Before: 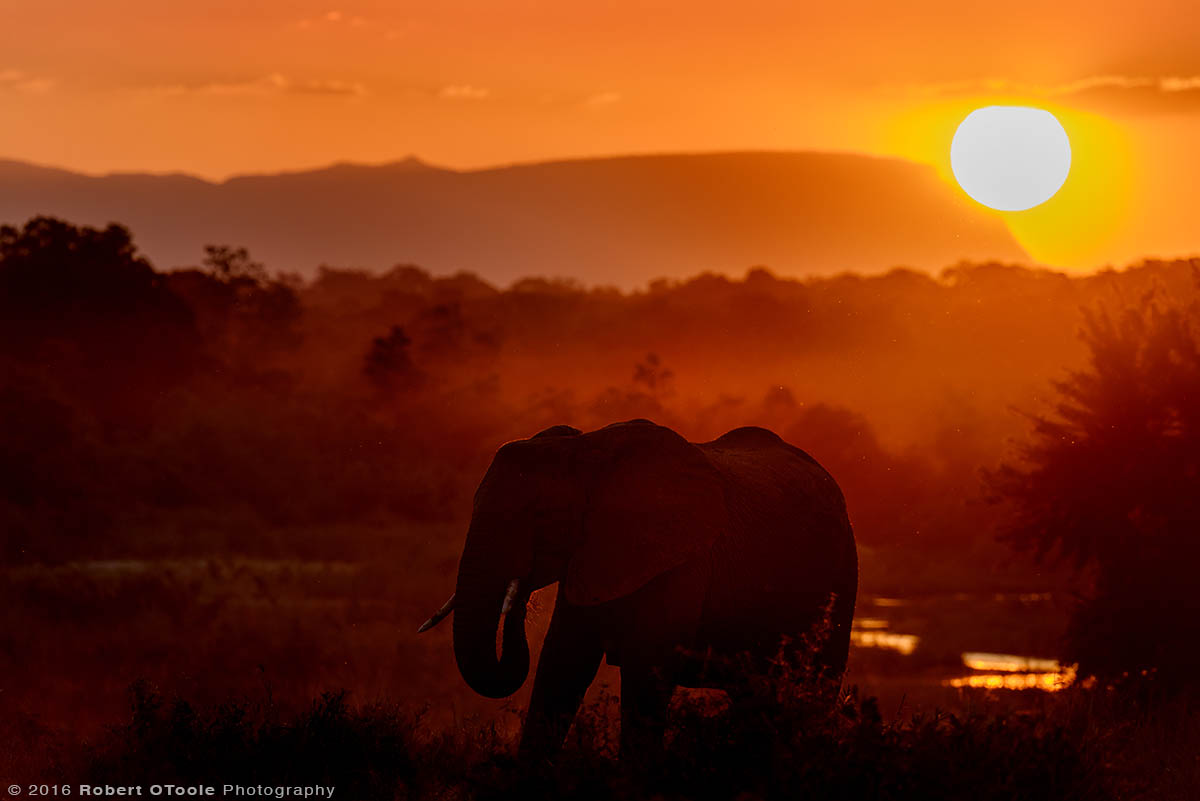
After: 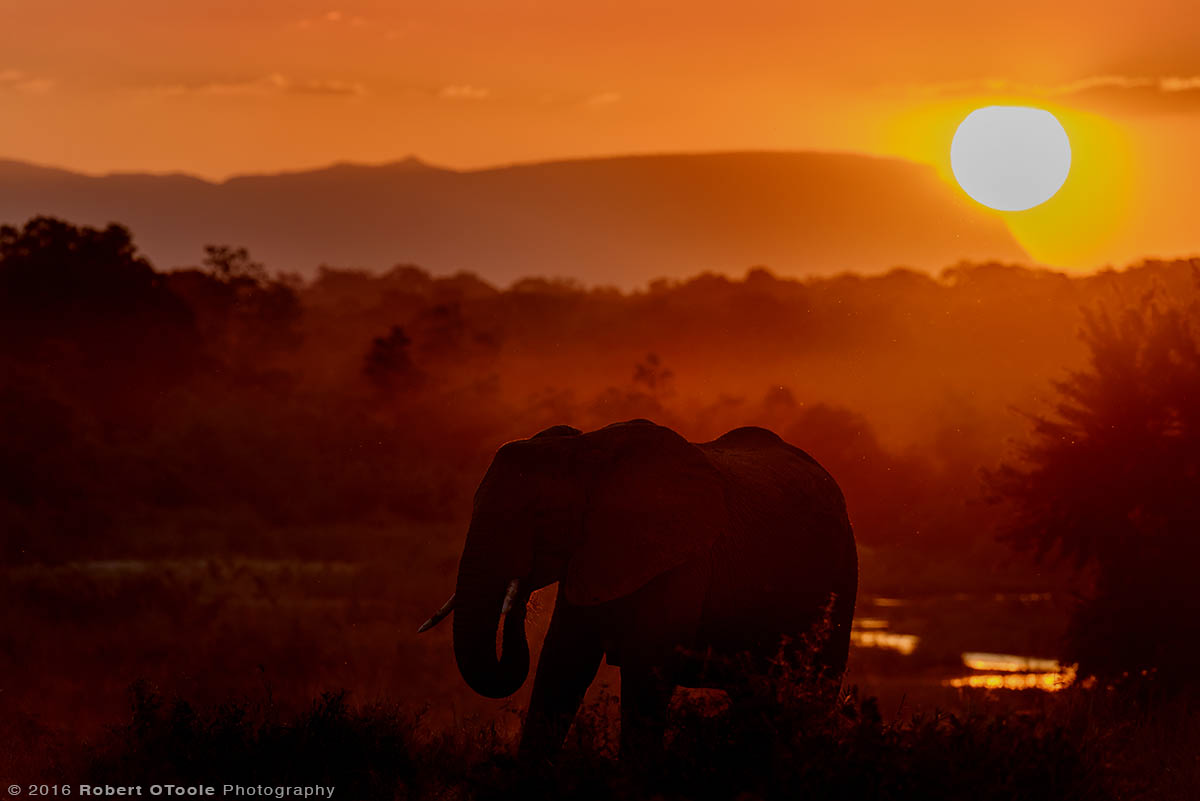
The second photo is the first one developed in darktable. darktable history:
exposure: exposure -0.286 EV, compensate exposure bias true, compensate highlight preservation false
